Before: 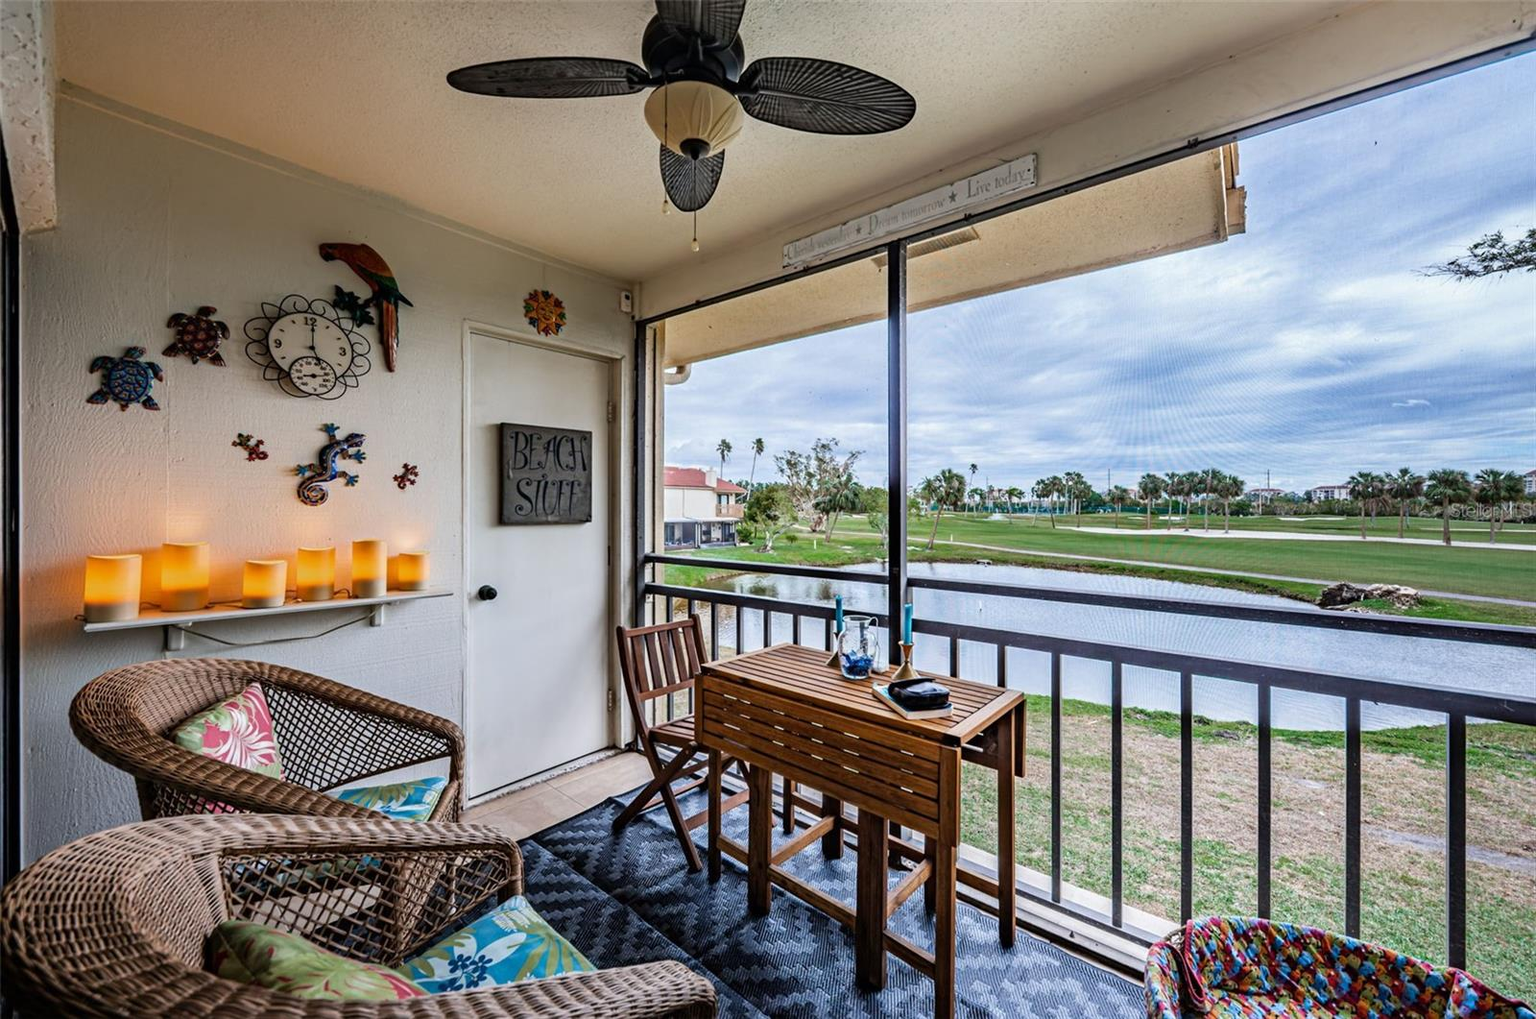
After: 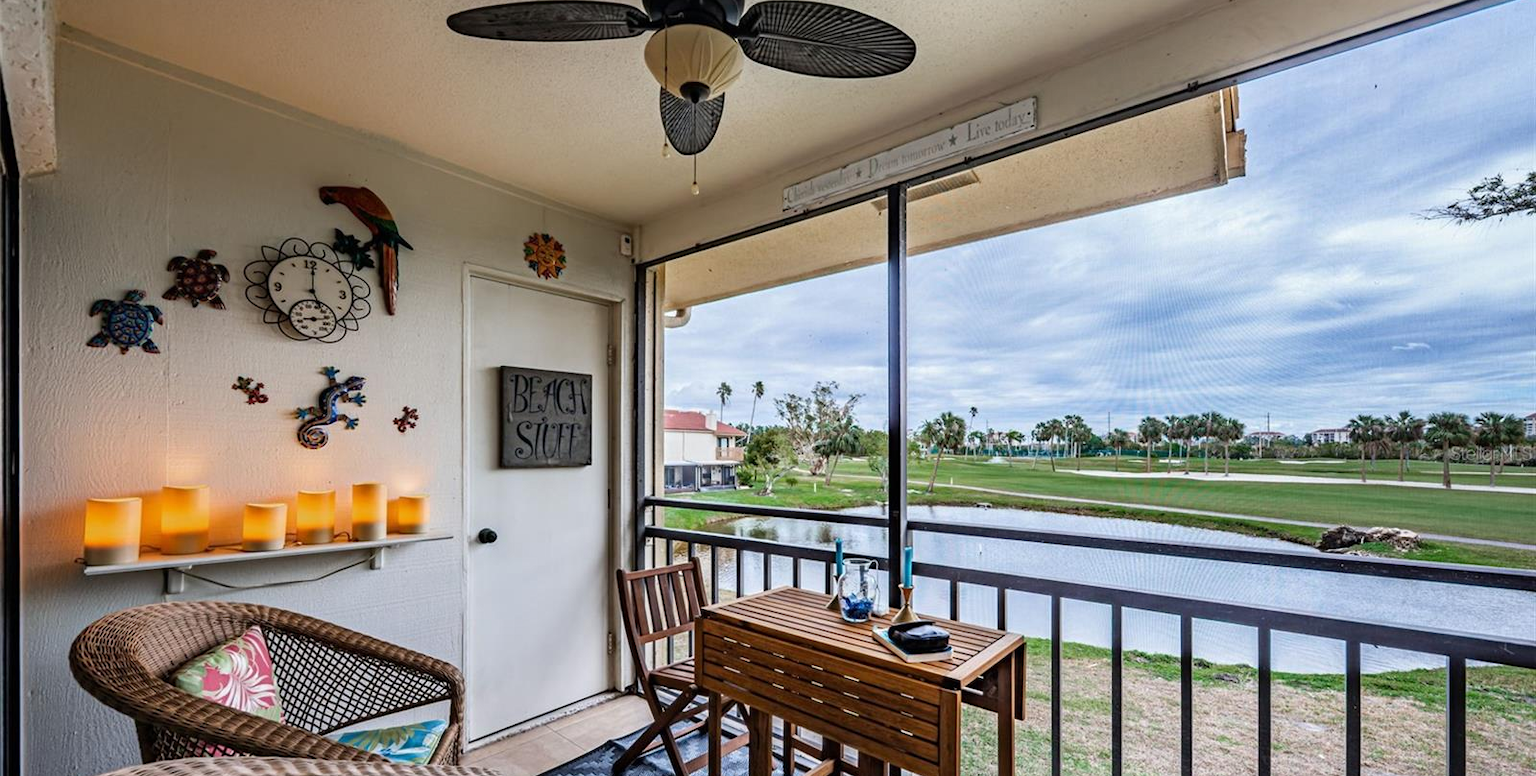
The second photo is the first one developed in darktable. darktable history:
crop: top 5.574%, bottom 18.129%
tone equalizer: on, module defaults
